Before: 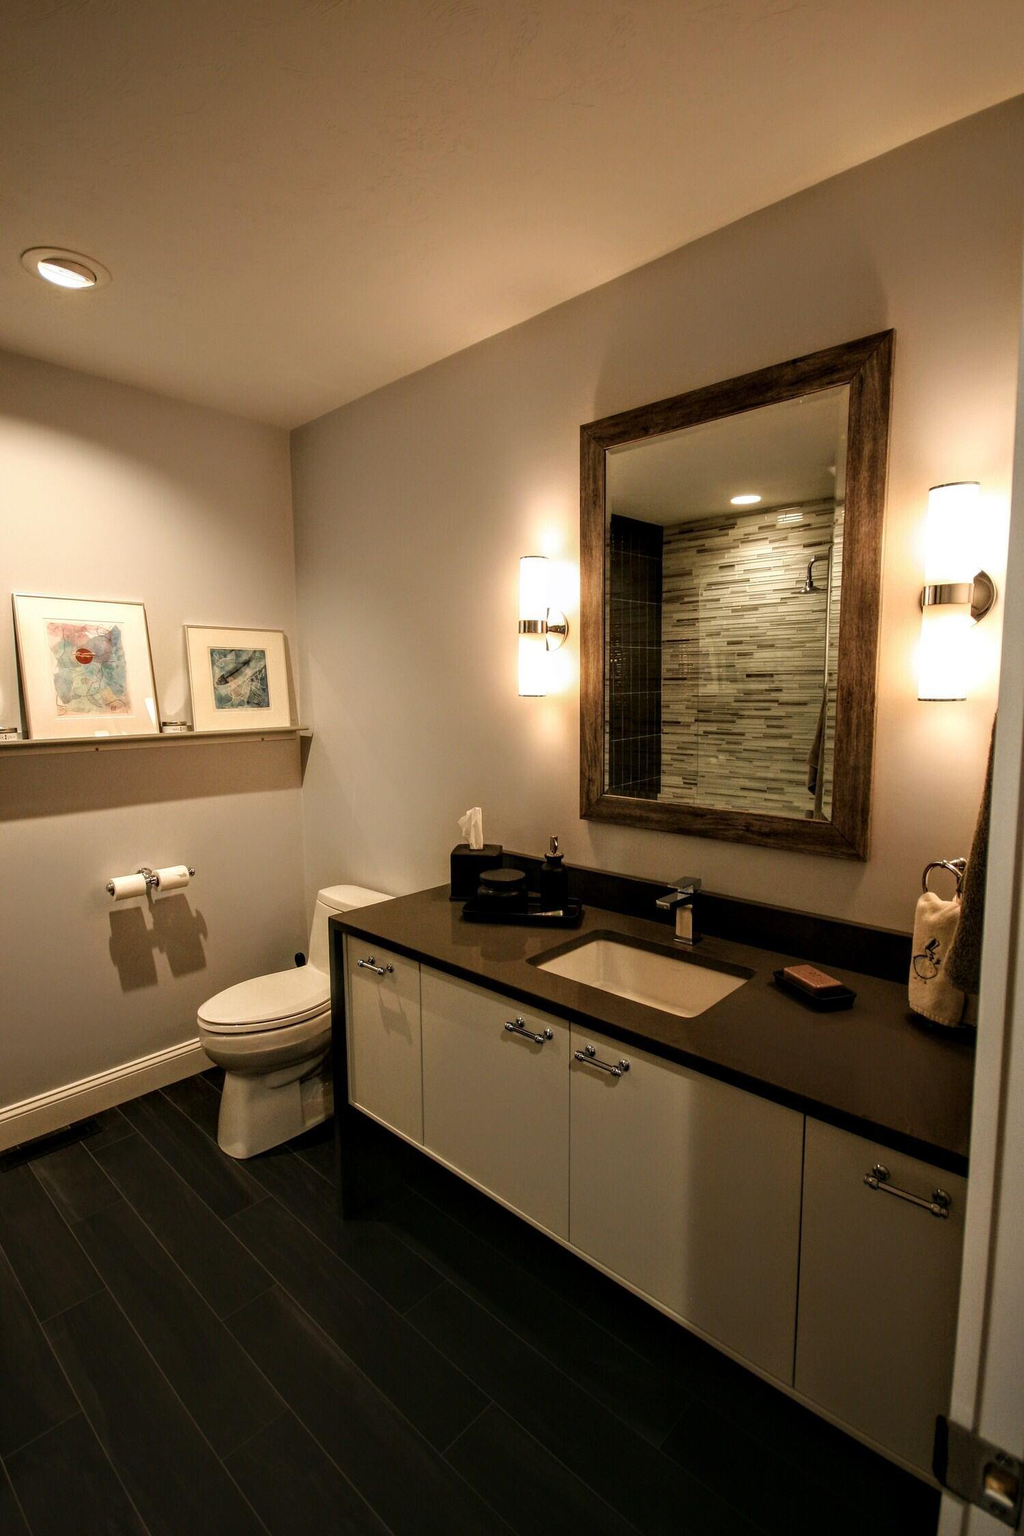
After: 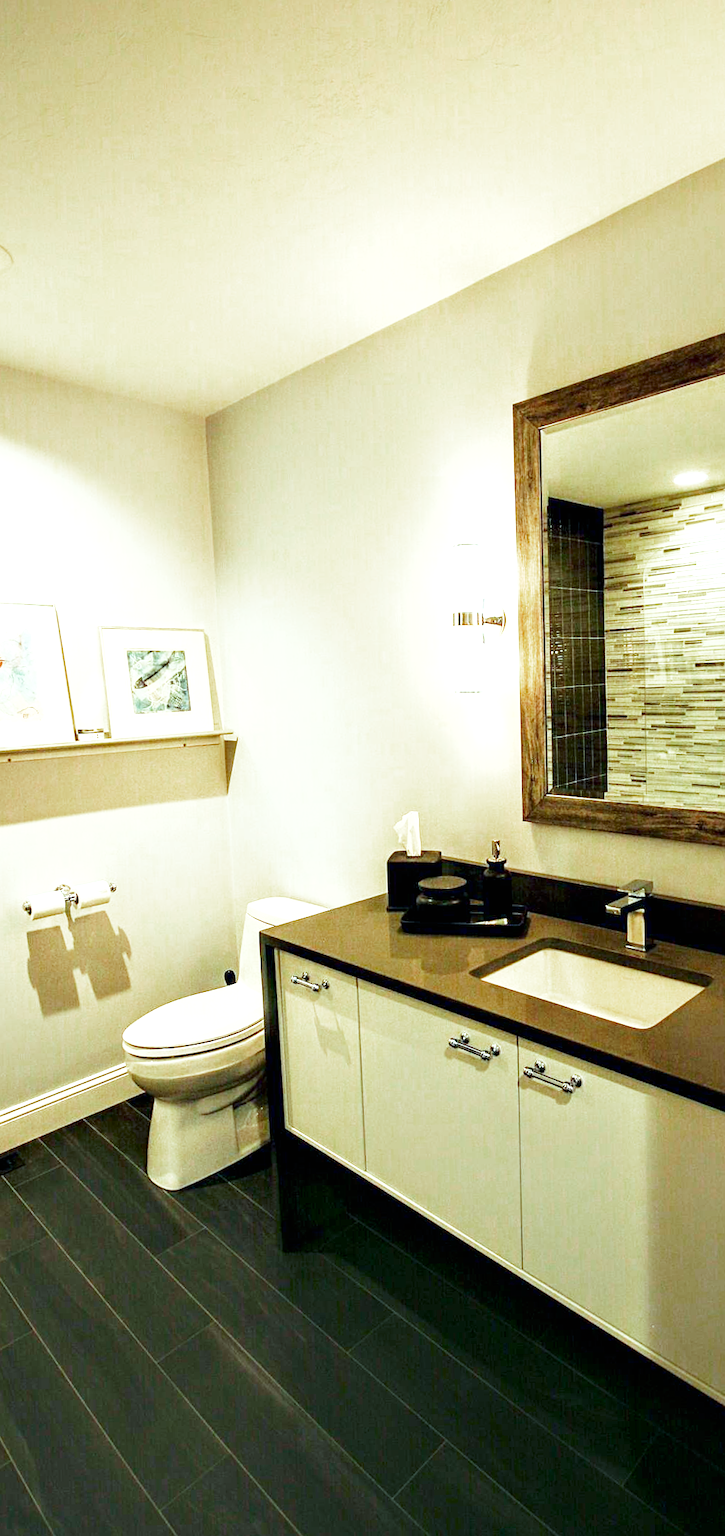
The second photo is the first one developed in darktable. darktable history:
sharpen: amount 0.2
color balance rgb: shadows lift › chroma 7.23%, shadows lift › hue 246.48°, highlights gain › chroma 5.38%, highlights gain › hue 196.93°, white fulcrum 1 EV
crop and rotate: left 8.786%, right 24.548%
color zones: curves: ch0 [(0, 0.425) (0.143, 0.422) (0.286, 0.42) (0.429, 0.419) (0.571, 0.419) (0.714, 0.42) (0.857, 0.422) (1, 0.425)]
exposure: black level correction 0, exposure 1.741 EV, compensate exposure bias true, compensate highlight preservation false
base curve: curves: ch0 [(0, 0) (0.005, 0.002) (0.15, 0.3) (0.4, 0.7) (0.75, 0.95) (1, 1)], preserve colors none
rotate and perspective: rotation -1.42°, crop left 0.016, crop right 0.984, crop top 0.035, crop bottom 0.965
